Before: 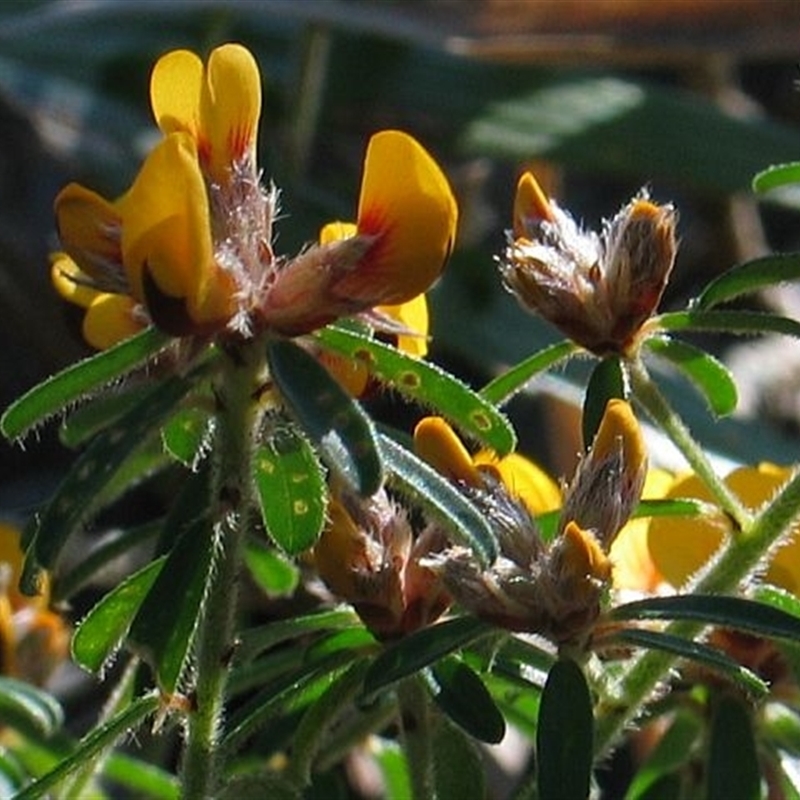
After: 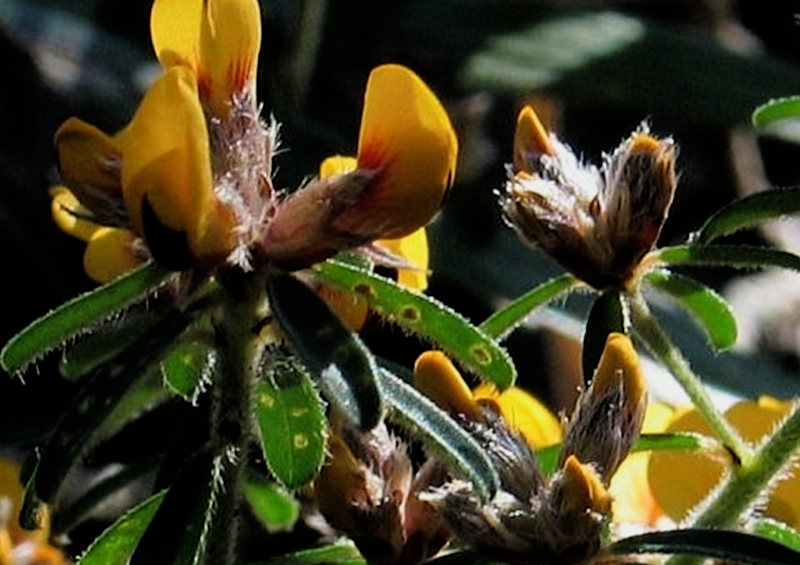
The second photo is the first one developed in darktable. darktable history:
crop and rotate: top 8.293%, bottom 20.996%
filmic rgb: black relative exposure -5 EV, white relative exposure 3.2 EV, hardness 3.42, contrast 1.2, highlights saturation mix -50%
